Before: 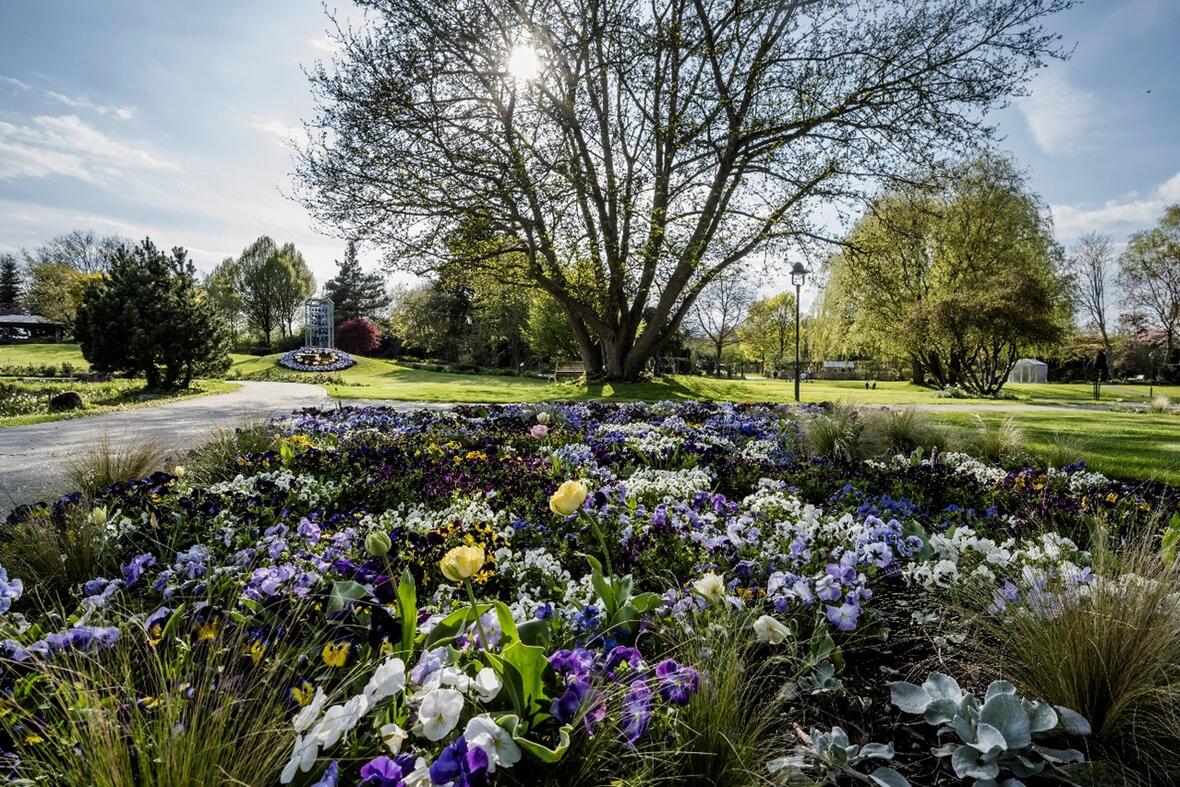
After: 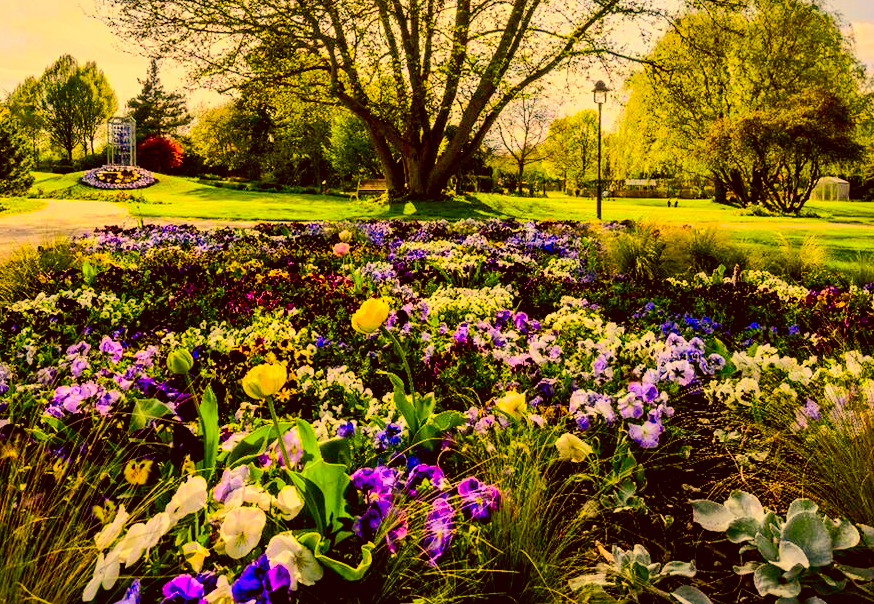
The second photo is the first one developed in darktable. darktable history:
tone curve: curves: ch0 [(0, 0) (0.003, 0.005) (0.011, 0.011) (0.025, 0.02) (0.044, 0.03) (0.069, 0.041) (0.1, 0.062) (0.136, 0.089) (0.177, 0.135) (0.224, 0.189) (0.277, 0.259) (0.335, 0.373) (0.399, 0.499) (0.468, 0.622) (0.543, 0.724) (0.623, 0.807) (0.709, 0.868) (0.801, 0.916) (0.898, 0.964) (1, 1)], color space Lab, independent channels, preserve colors none
color correction: highlights a* 10.41, highlights b* 30.35, shadows a* 2.64, shadows b* 16.74, saturation 1.75
color balance rgb: global offset › luminance -0.511%, perceptual saturation grading › global saturation 31.283%, global vibrance 20%
crop: left 16.842%, top 23.184%, right 9.083%
shadows and highlights: on, module defaults
